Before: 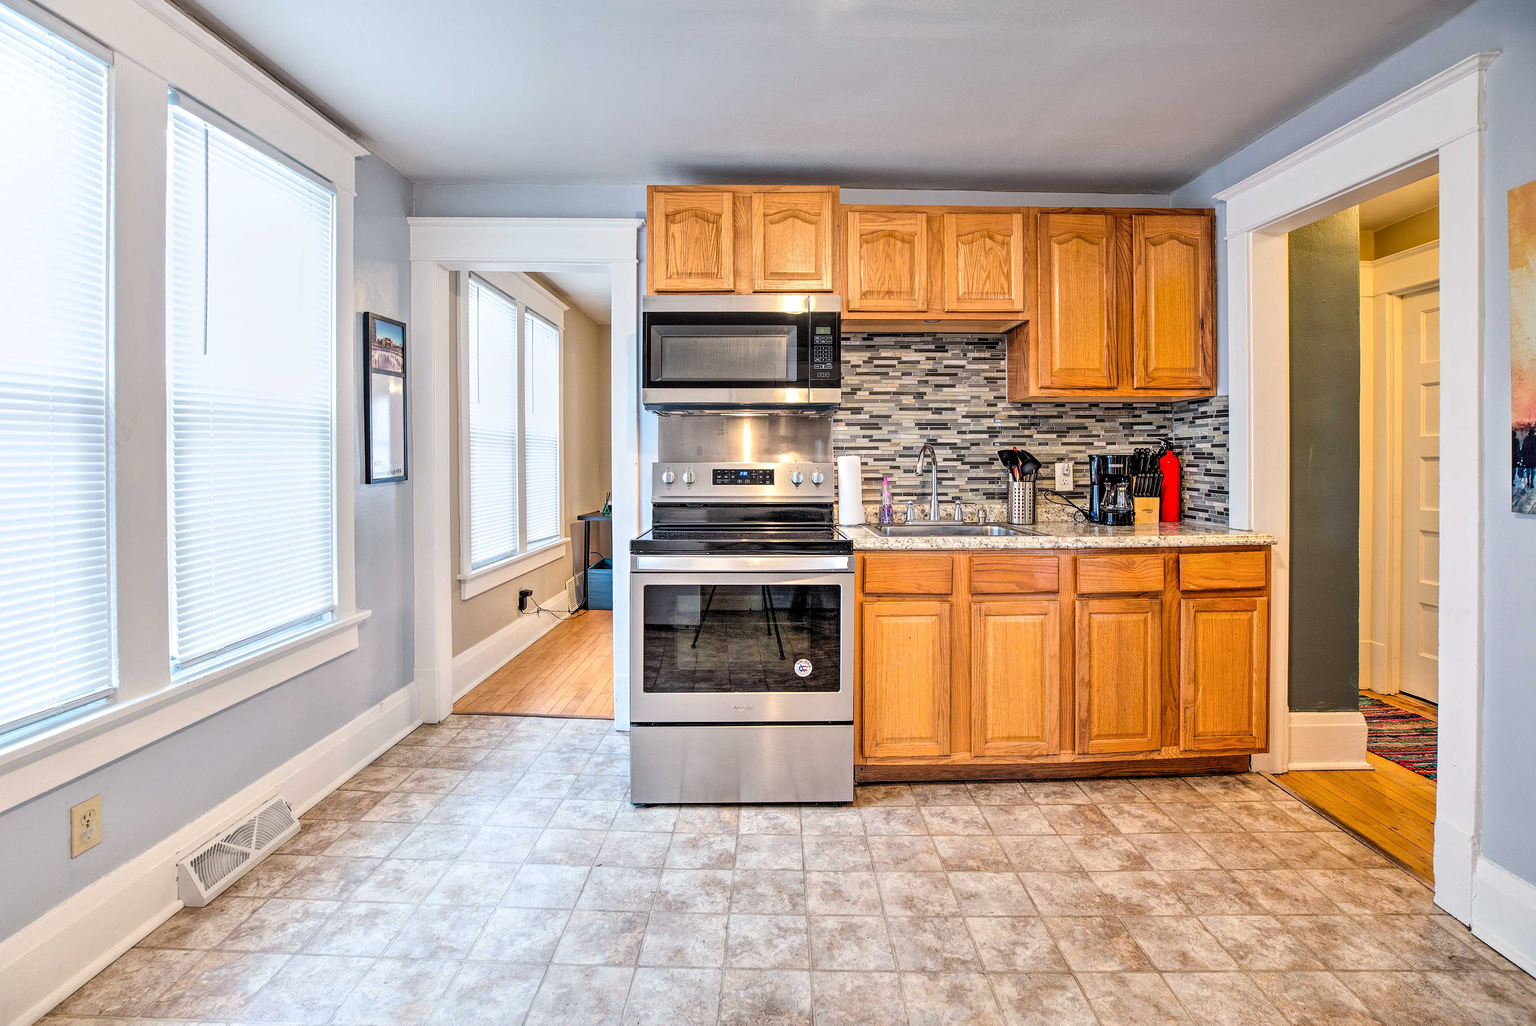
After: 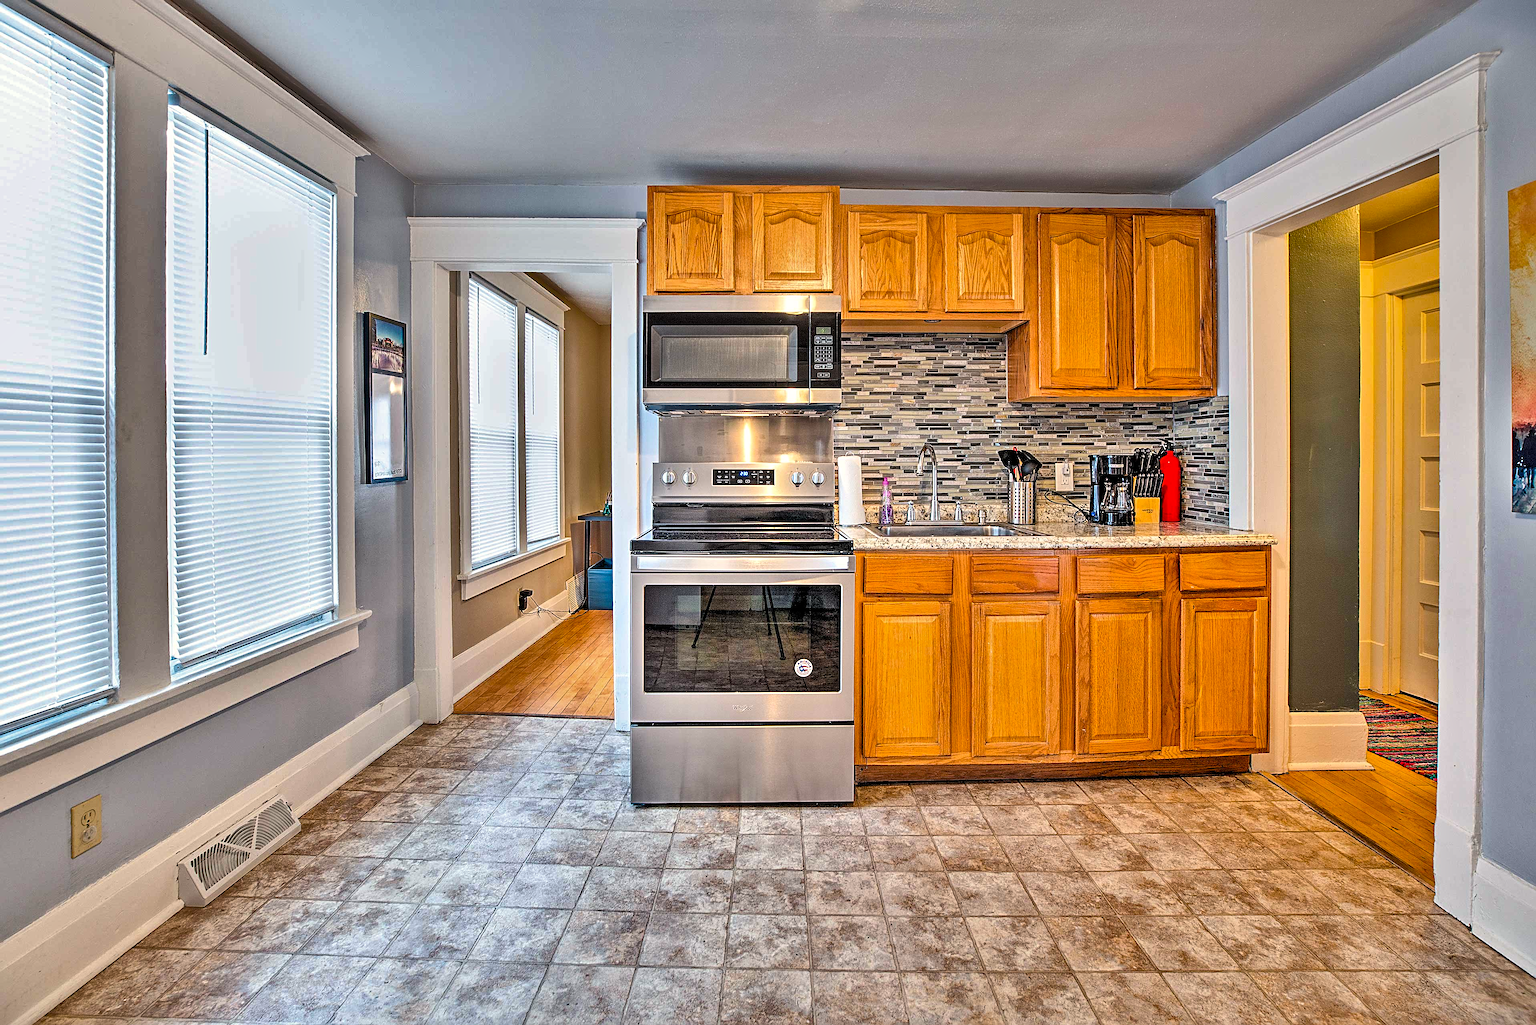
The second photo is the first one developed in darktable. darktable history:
white balance: red 1.009, blue 0.985
shadows and highlights: white point adjustment 0.1, highlights -70, soften with gaussian
color balance rgb: perceptual saturation grading › global saturation 20%, global vibrance 10%
sharpen: radius 3.119
